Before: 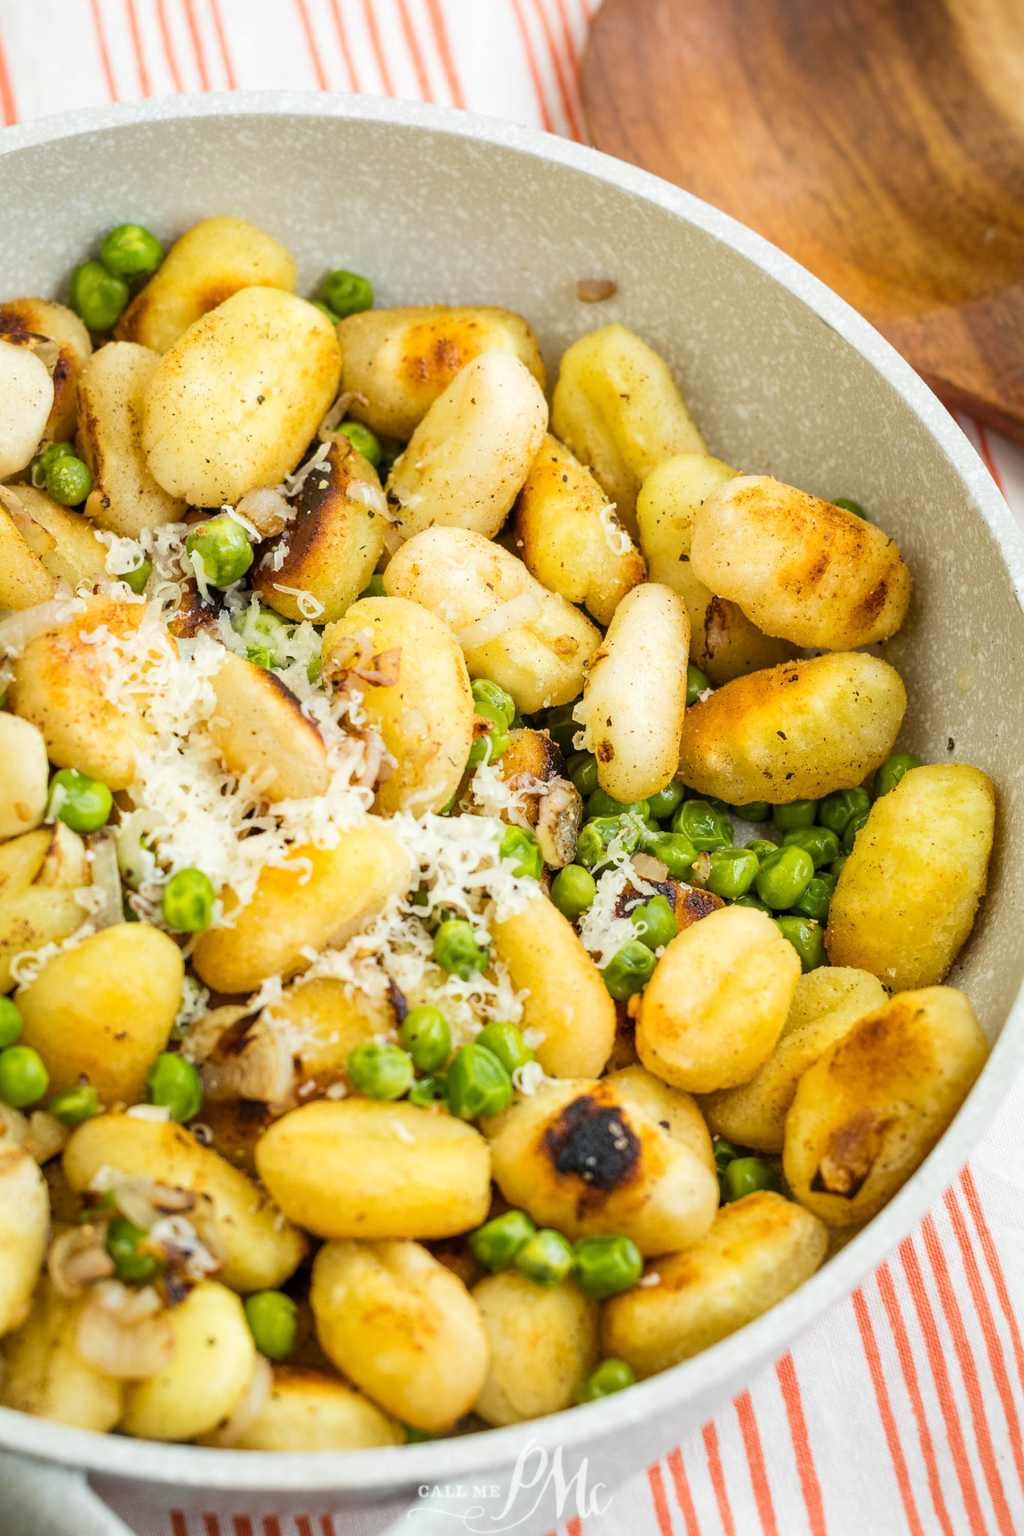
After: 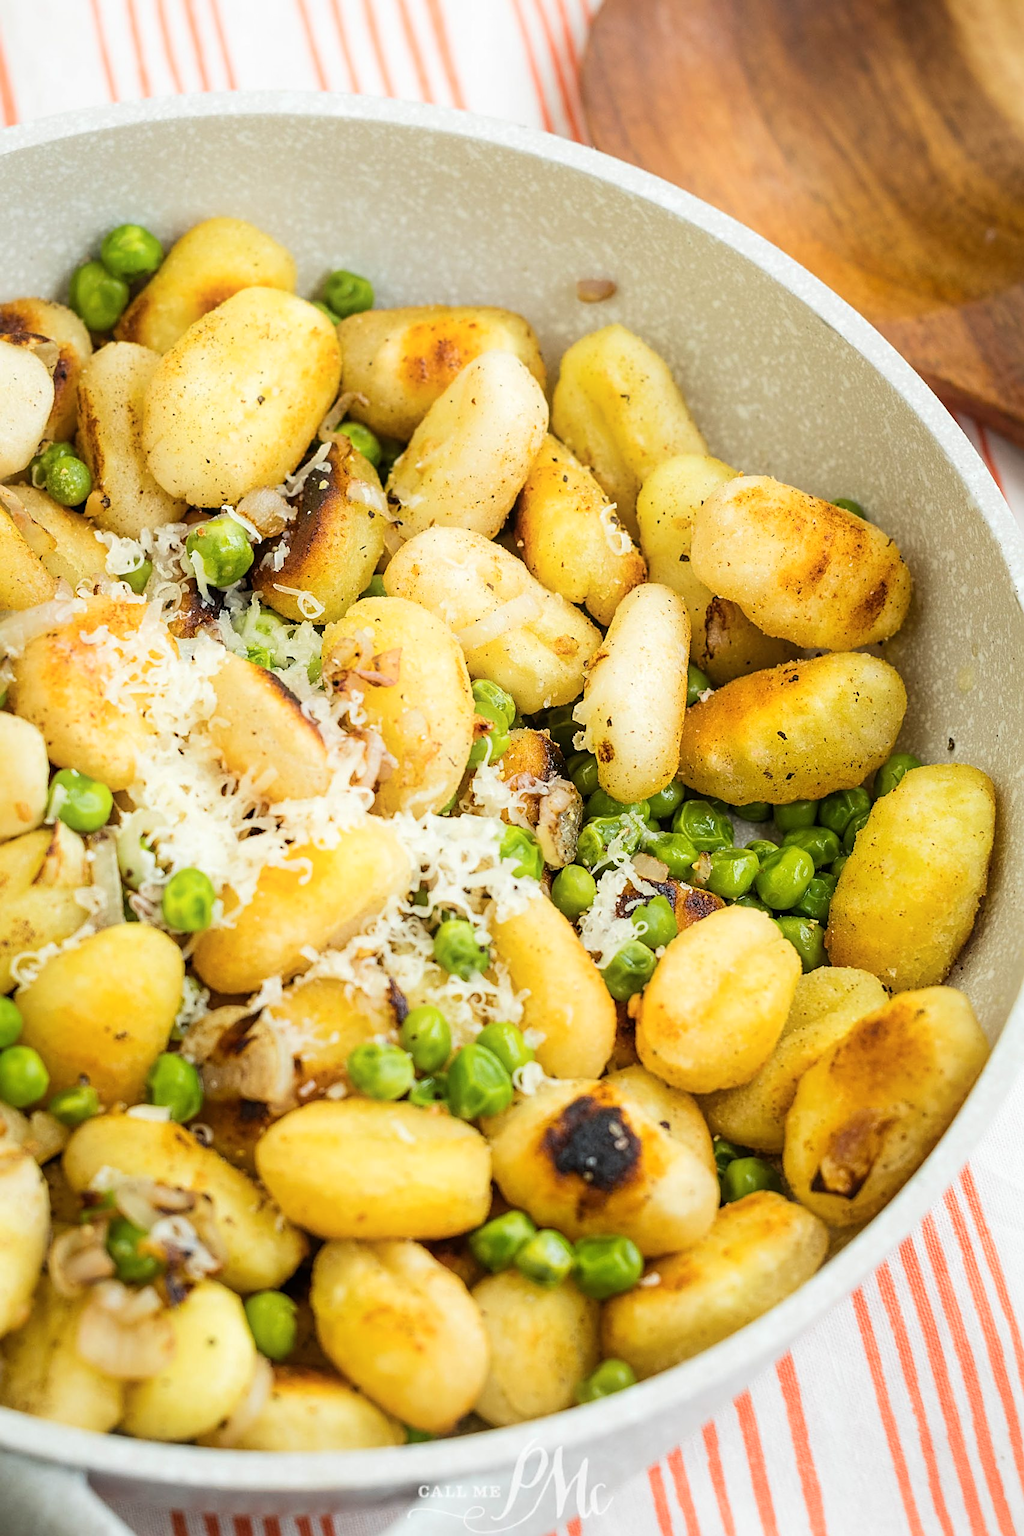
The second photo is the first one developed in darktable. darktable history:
sharpen: on, module defaults
shadows and highlights: shadows -70, highlights 35, soften with gaussian
